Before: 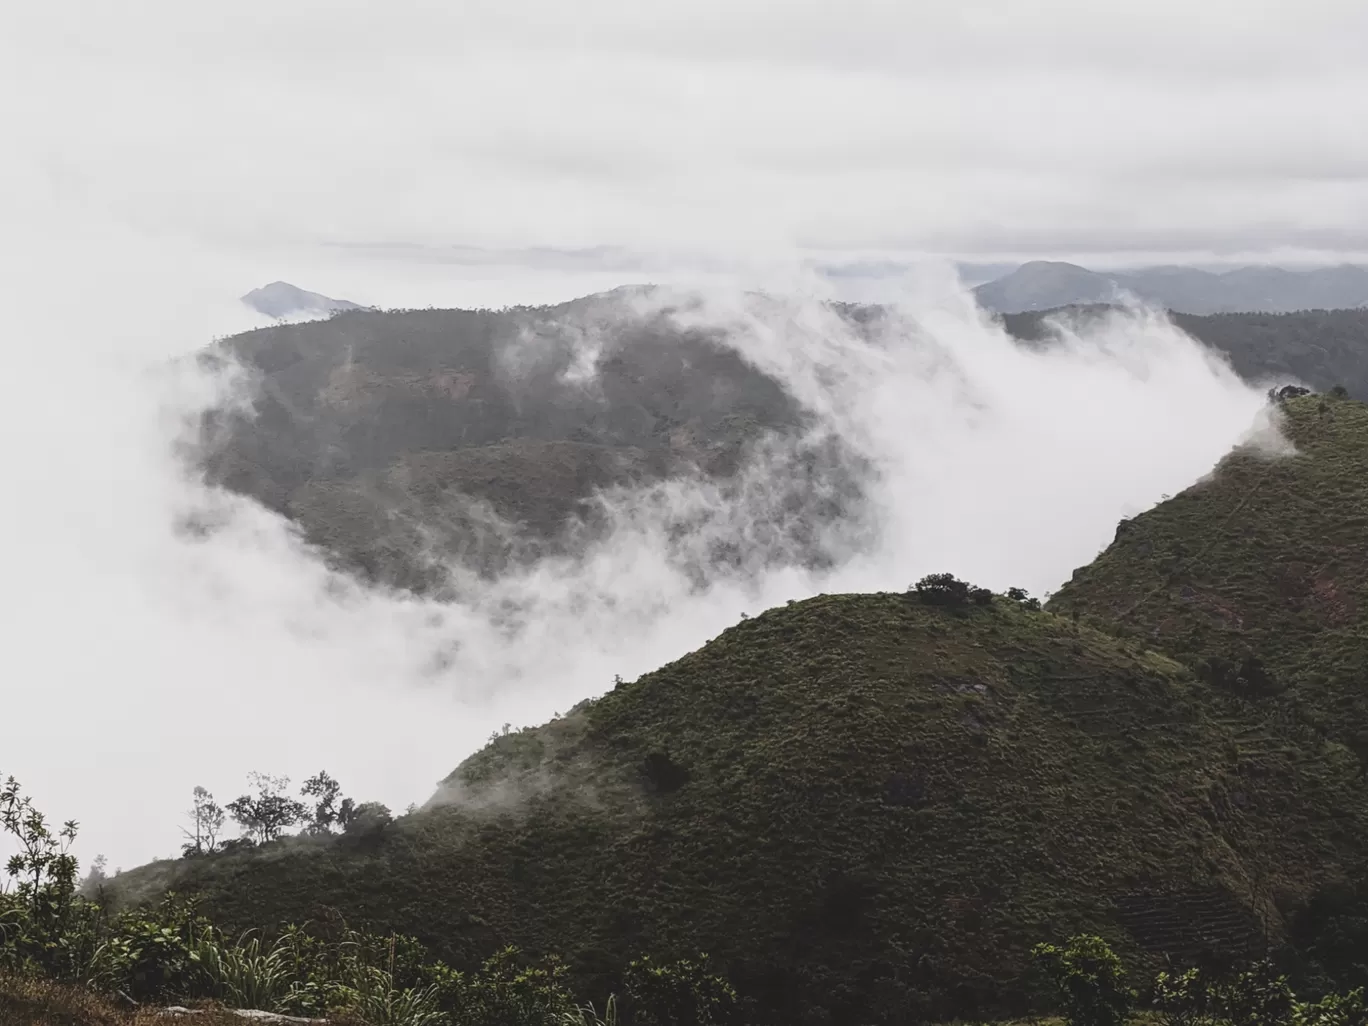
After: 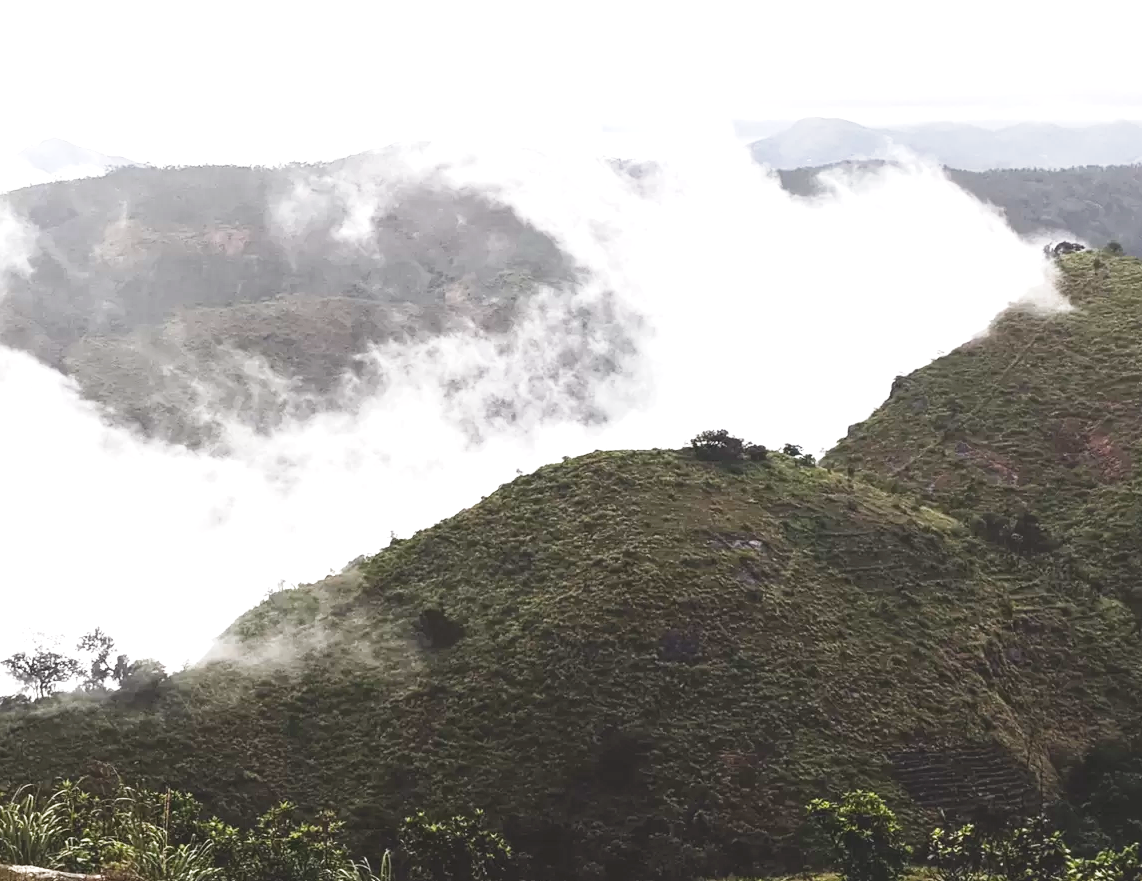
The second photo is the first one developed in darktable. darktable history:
tone curve: curves: ch0 [(0, 0.024) (0.049, 0.038) (0.176, 0.162) (0.311, 0.337) (0.416, 0.471) (0.565, 0.658) (0.817, 0.911) (1, 1)]; ch1 [(0, 0) (0.351, 0.347) (0.446, 0.42) (0.481, 0.463) (0.504, 0.504) (0.522, 0.521) (0.546, 0.563) (0.622, 0.664) (0.728, 0.786) (1, 1)]; ch2 [(0, 0) (0.327, 0.324) (0.427, 0.413) (0.458, 0.444) (0.502, 0.504) (0.526, 0.539) (0.547, 0.581) (0.601, 0.61) (0.76, 0.765) (1, 1)], preserve colors none
crop: left 16.502%, top 14.057%
exposure: black level correction 0, exposure 0.893 EV, compensate highlight preservation false
